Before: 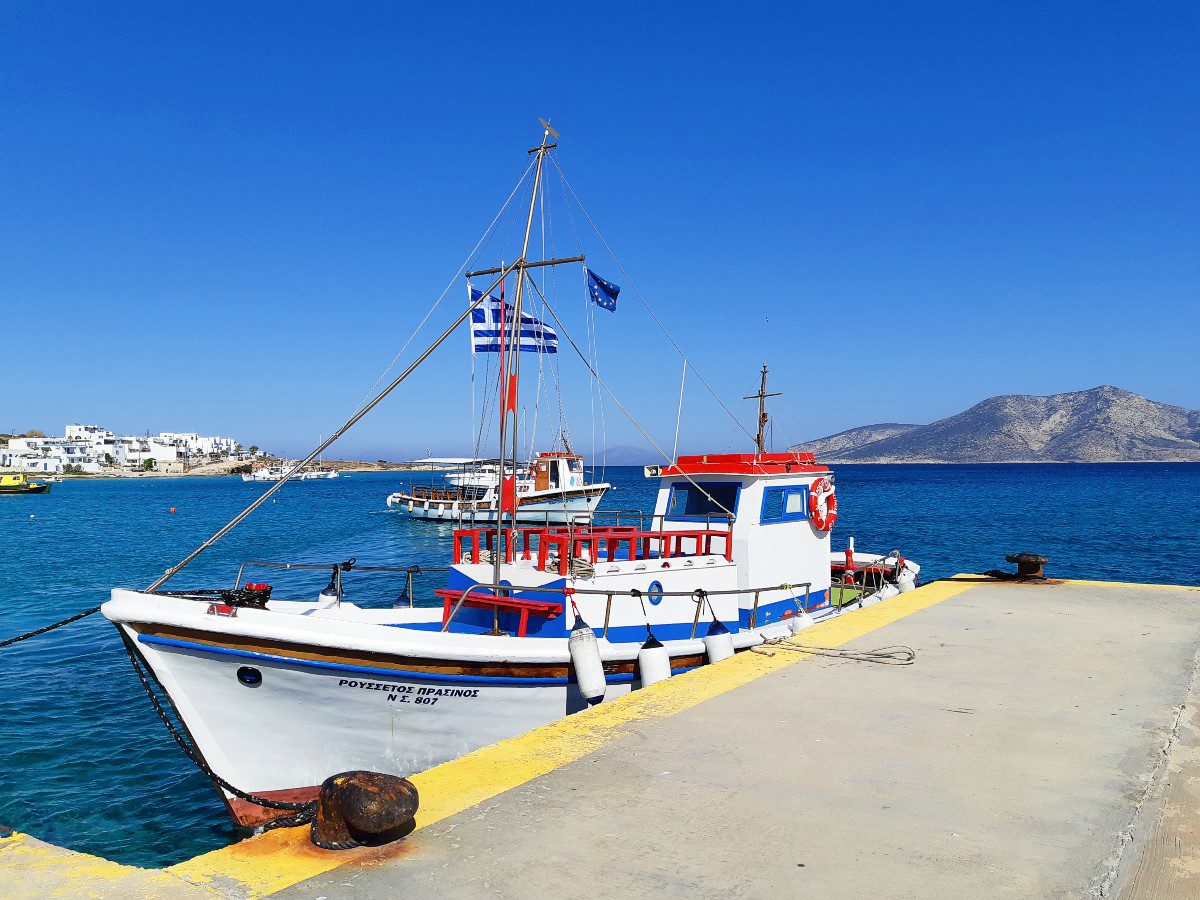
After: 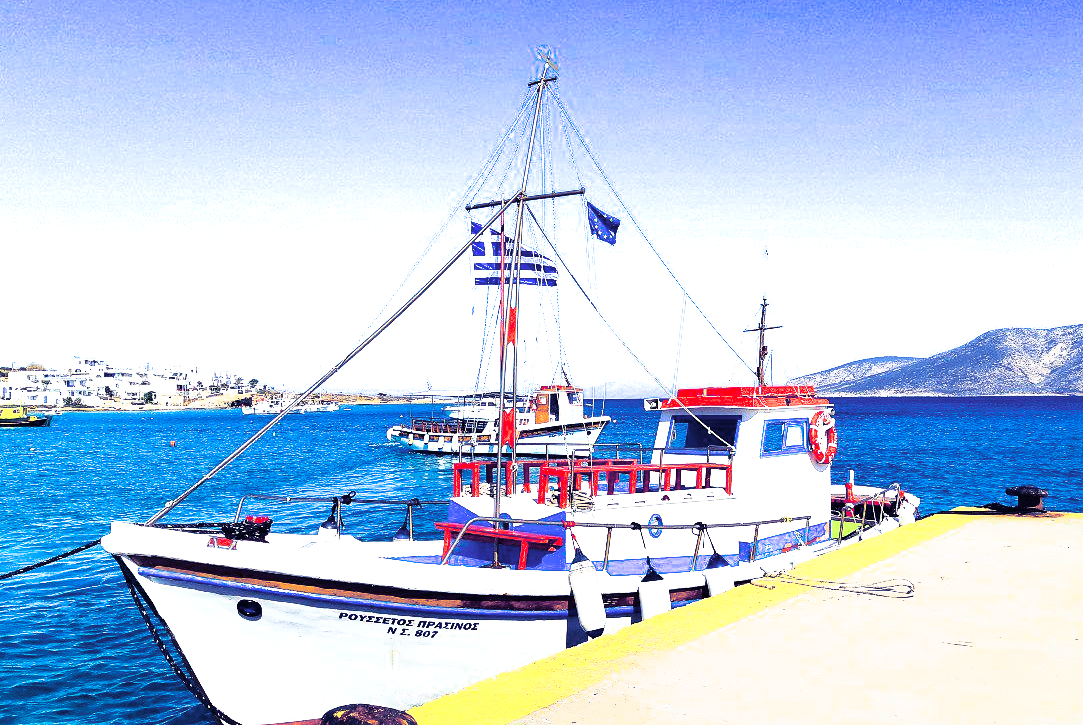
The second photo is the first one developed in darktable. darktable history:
tone curve: curves: ch0 [(0, 0.018) (0.162, 0.128) (0.434, 0.478) (0.667, 0.785) (0.819, 0.943) (1, 0.991)]; ch1 [(0, 0) (0.402, 0.36) (0.476, 0.449) (0.506, 0.505) (0.523, 0.518) (0.579, 0.626) (0.641, 0.668) (0.693, 0.745) (0.861, 0.934) (1, 1)]; ch2 [(0, 0) (0.424, 0.388) (0.483, 0.472) (0.503, 0.505) (0.521, 0.519) (0.547, 0.581) (0.582, 0.648) (0.699, 0.759) (0.997, 0.858)], color space Lab, independent channels
crop: top 7.49%, right 9.717%, bottom 11.943%
white balance: red 1.009, blue 1.027
exposure: black level correction 0.001, exposure 0.675 EV, compensate highlight preservation false
split-toning: shadows › hue 242.67°, shadows › saturation 0.733, highlights › hue 45.33°, highlights › saturation 0.667, balance -53.304, compress 21.15%
